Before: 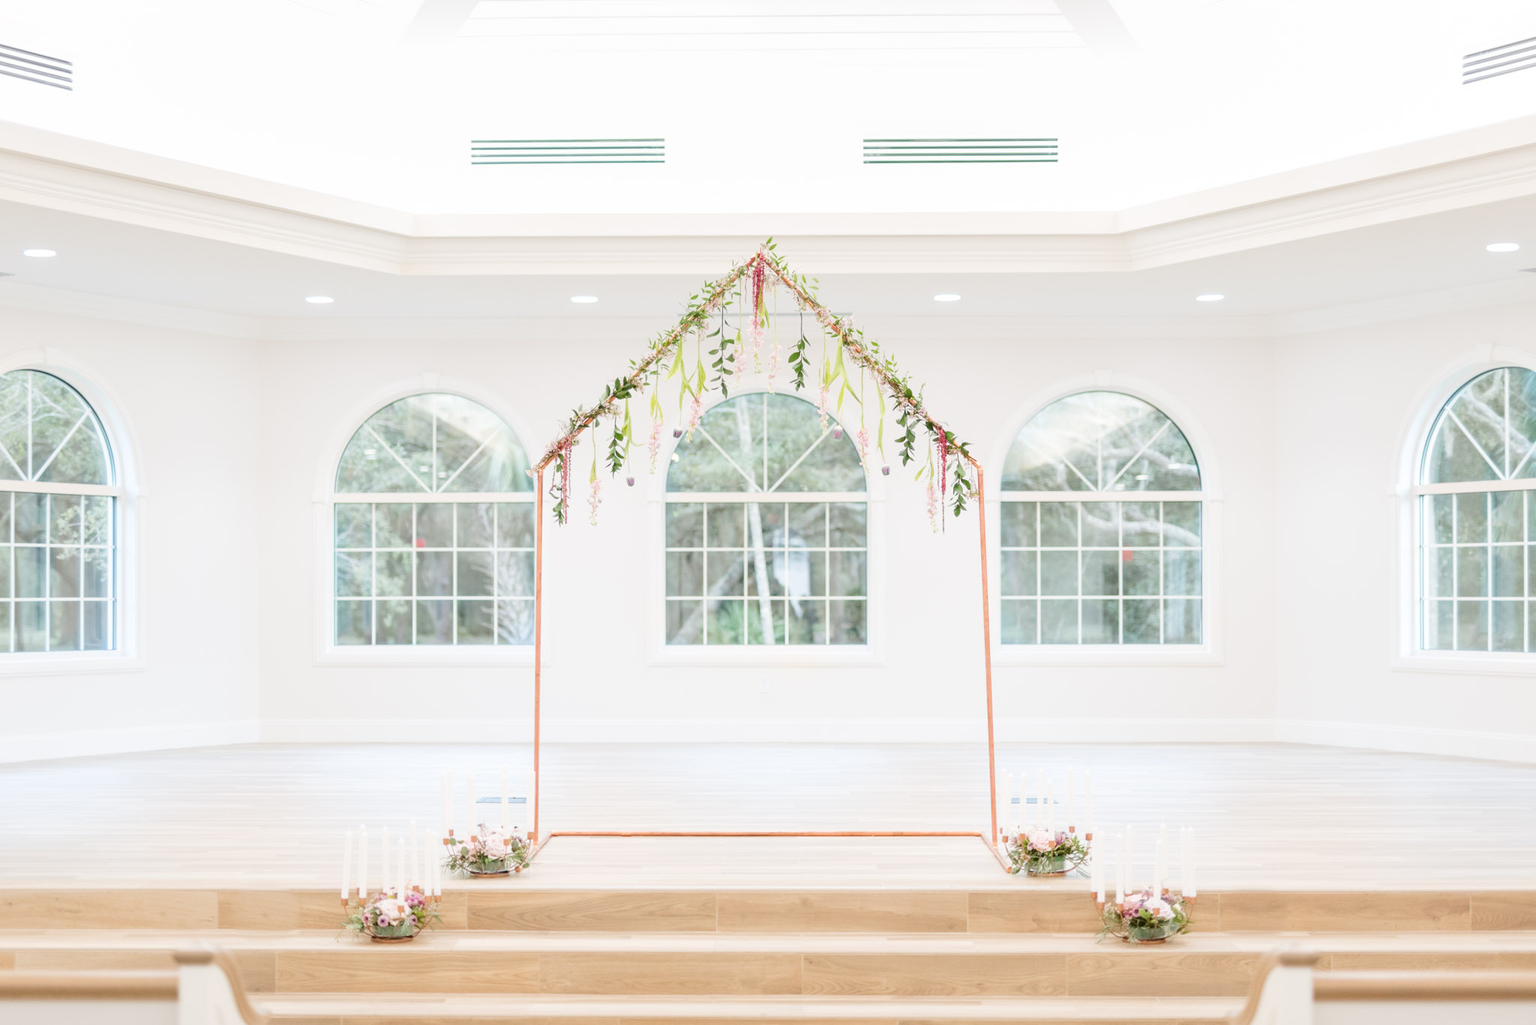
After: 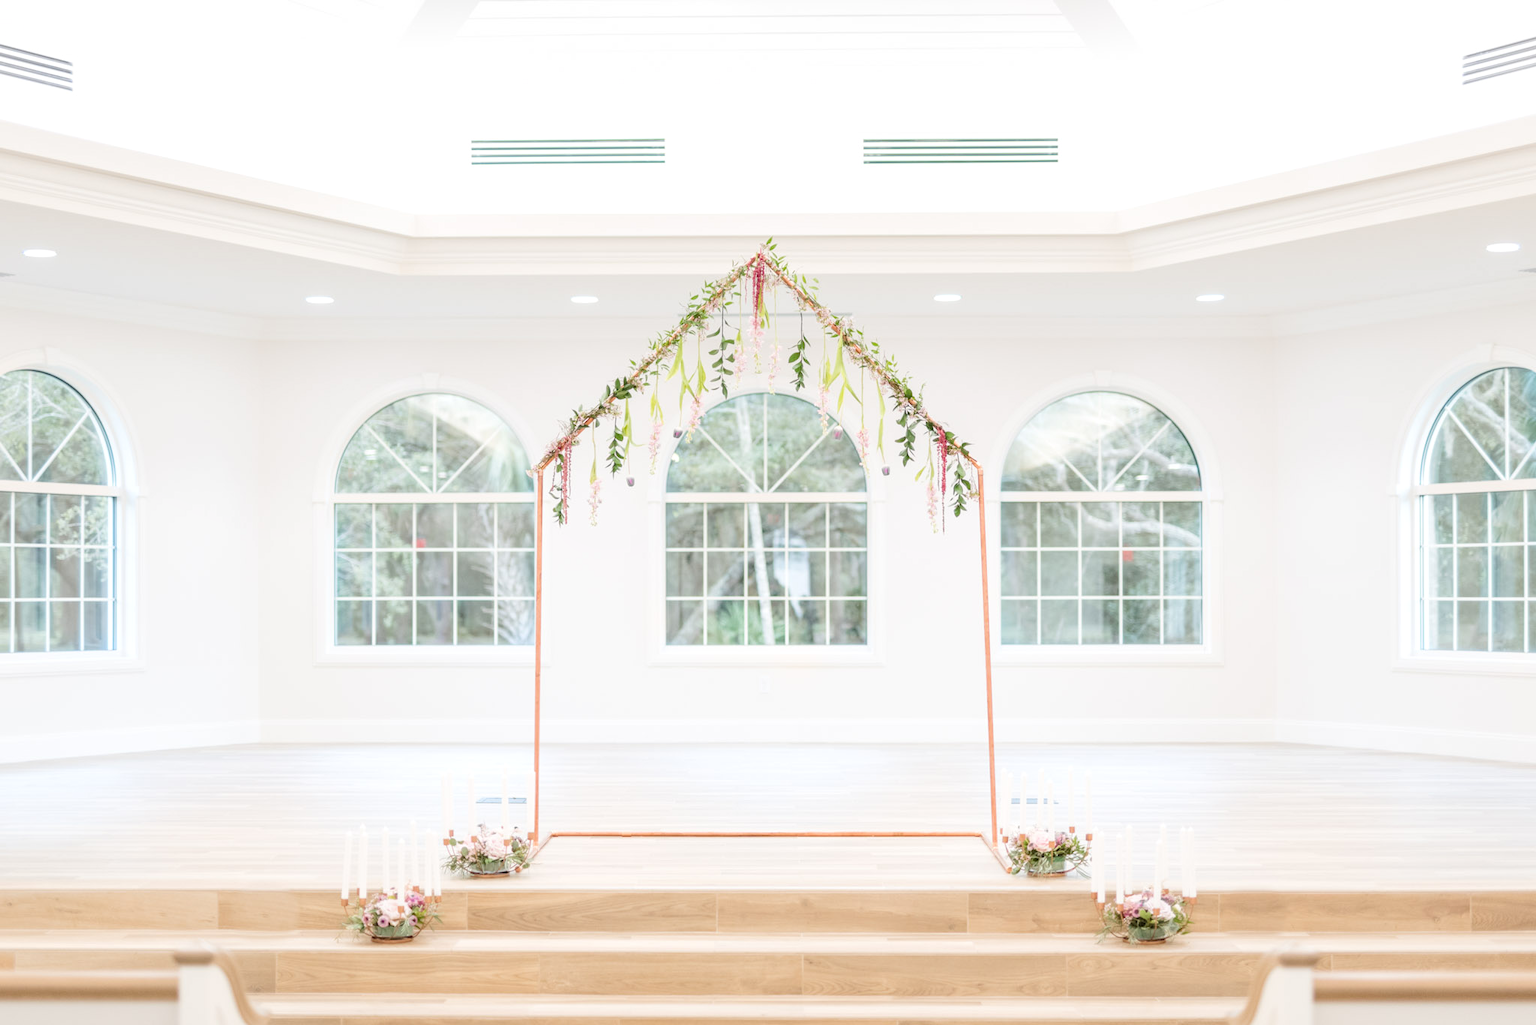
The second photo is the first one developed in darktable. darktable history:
contrast brightness saturation: brightness 0.116
local contrast: on, module defaults
